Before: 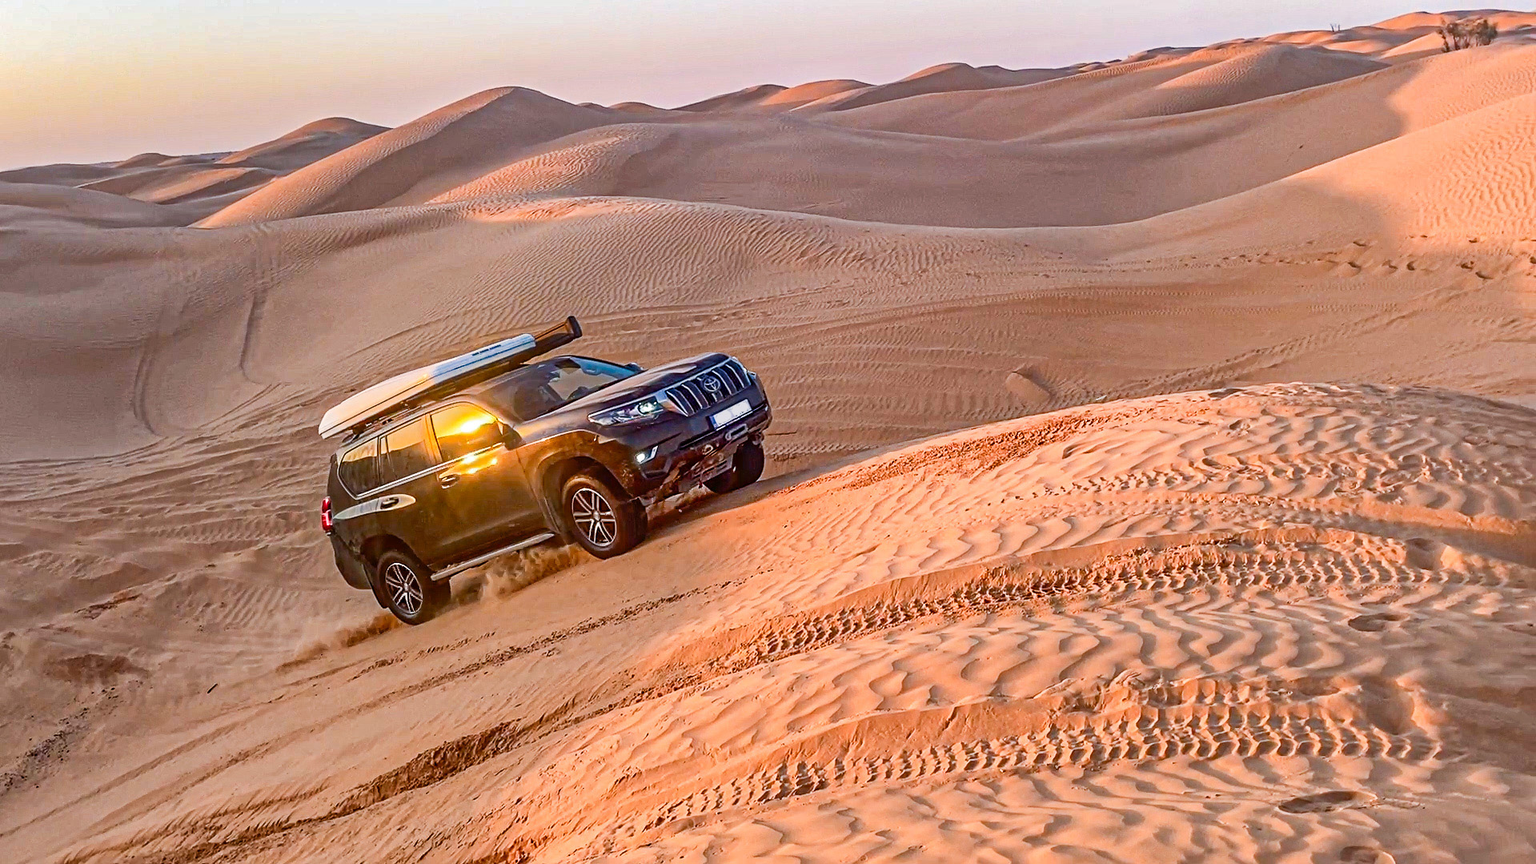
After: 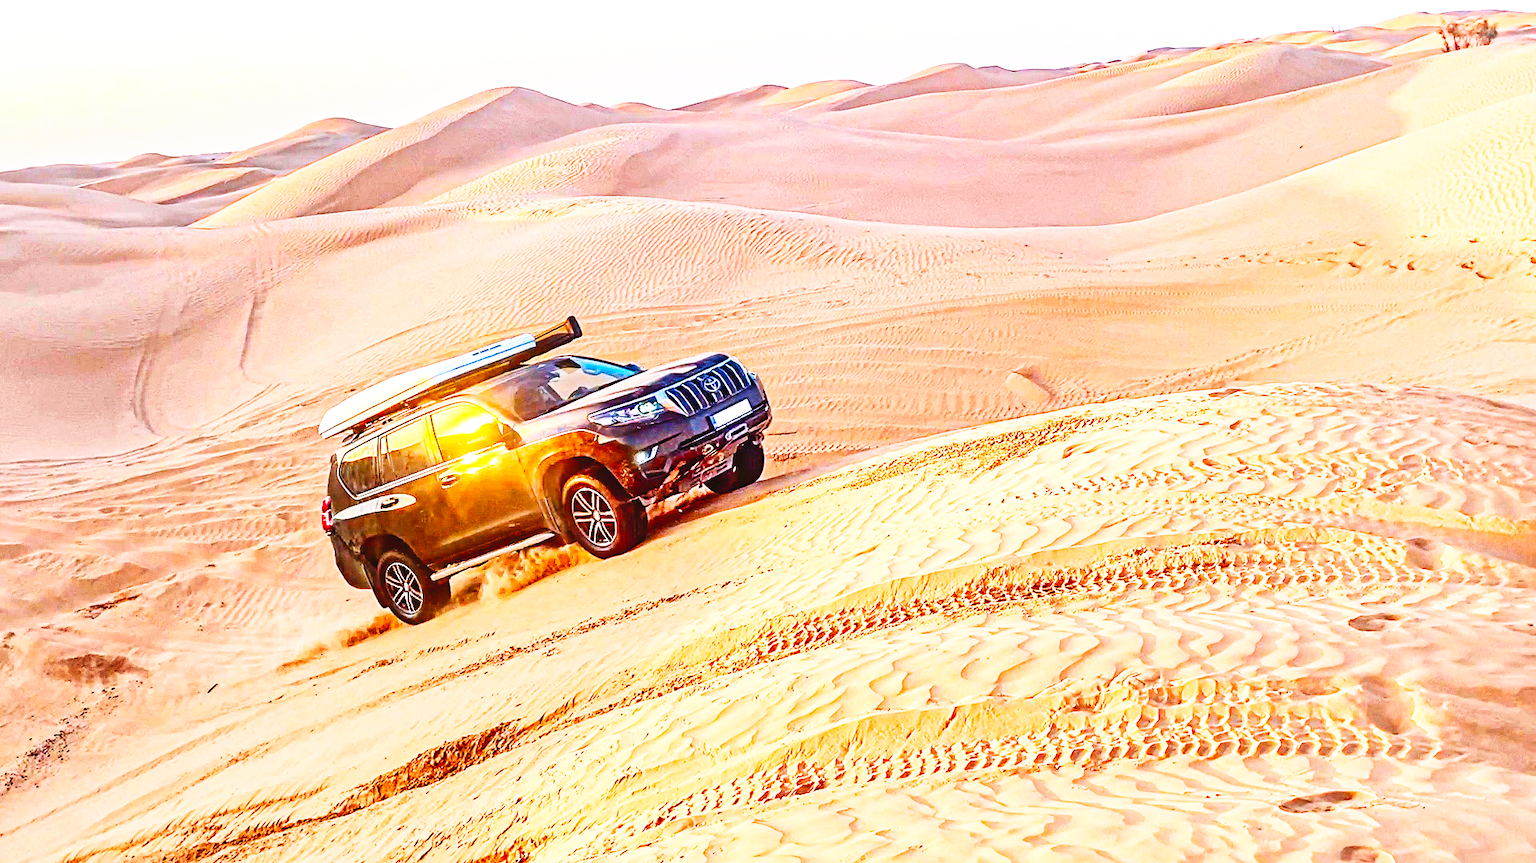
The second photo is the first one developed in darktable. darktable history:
color balance rgb: global offset › luminance 0.277%, global offset › hue 170.38°, perceptual saturation grading › global saturation 0.966%, perceptual brilliance grading › highlights 9.466%, perceptual brilliance grading › shadows -4.536%
contrast brightness saturation: contrast 0.197, brightness 0.168, saturation 0.224
base curve: curves: ch0 [(0, 0.003) (0.001, 0.002) (0.006, 0.004) (0.02, 0.022) (0.048, 0.086) (0.094, 0.234) (0.162, 0.431) (0.258, 0.629) (0.385, 0.8) (0.548, 0.918) (0.751, 0.988) (1, 1)], preserve colors none
